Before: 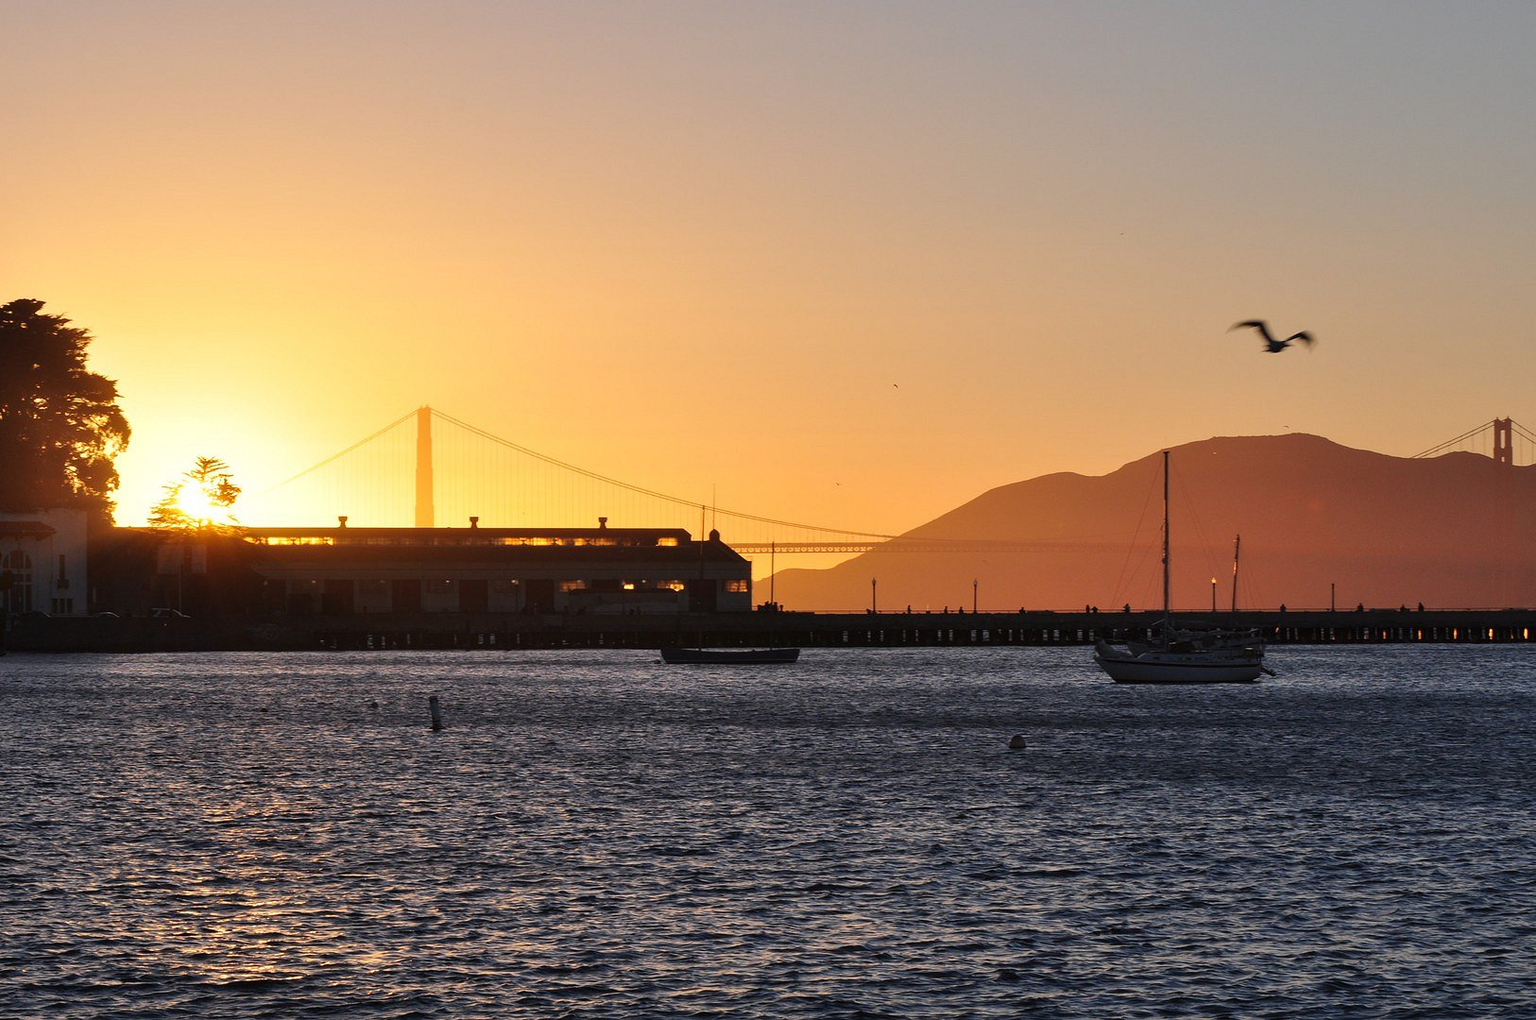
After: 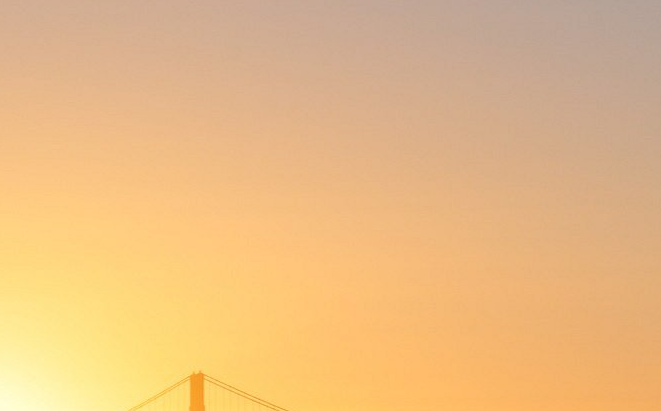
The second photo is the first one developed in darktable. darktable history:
local contrast: mode bilateral grid, contrast 20, coarseness 50, detail 103%, midtone range 0.2
crop: left 15.524%, top 5.444%, right 43.81%, bottom 56.496%
